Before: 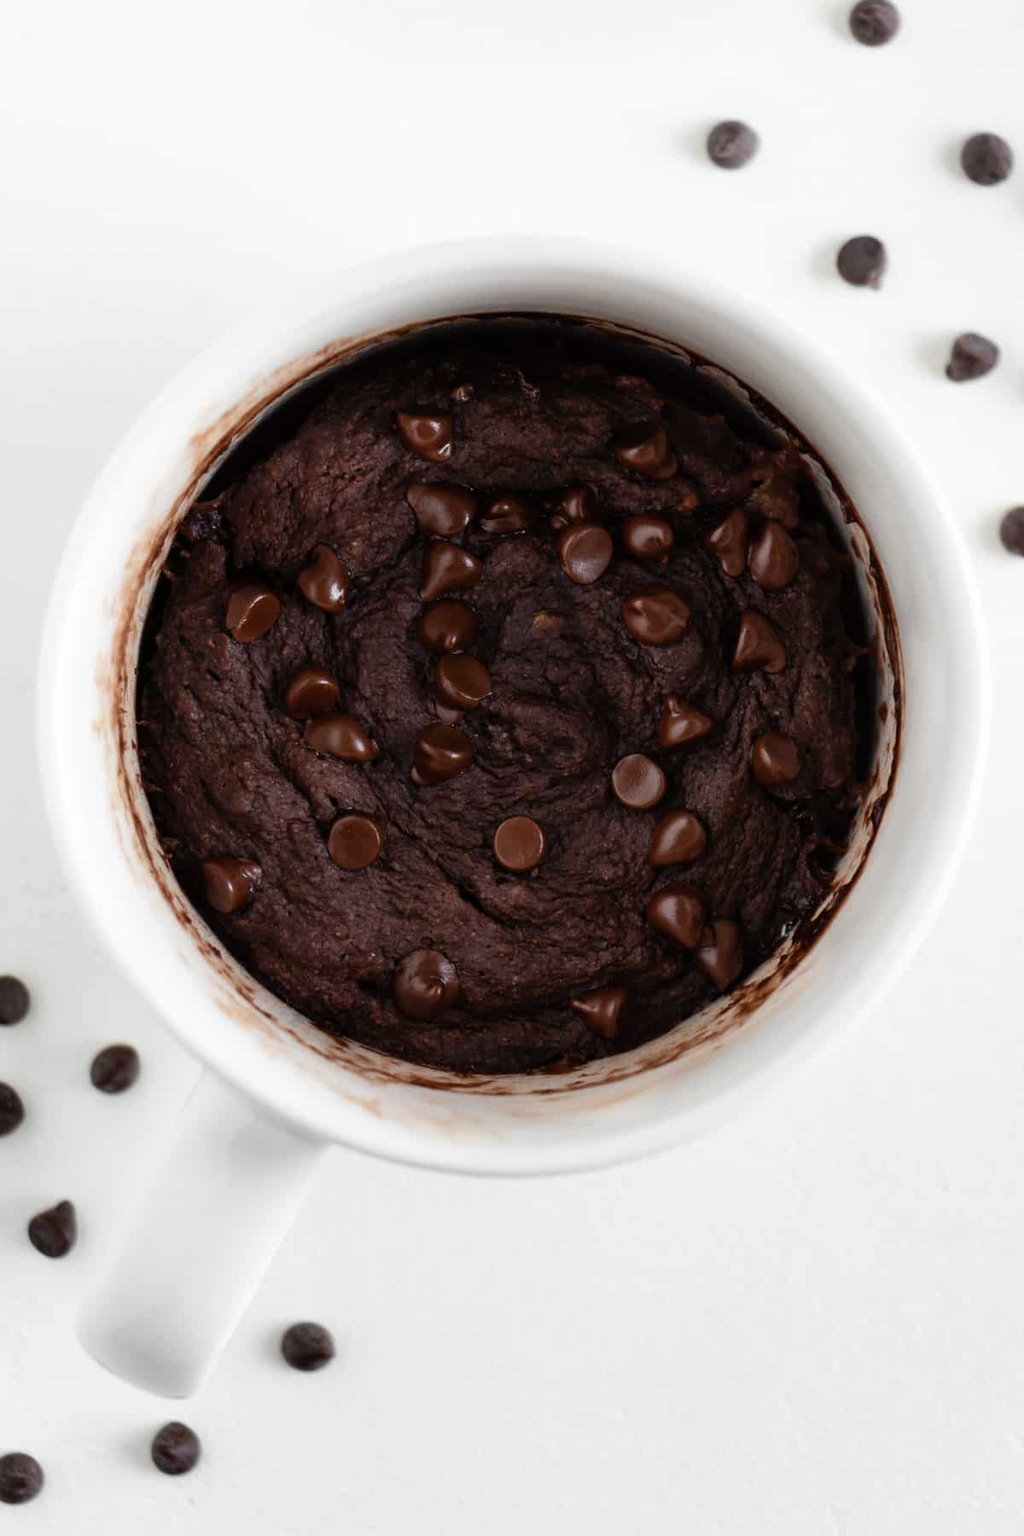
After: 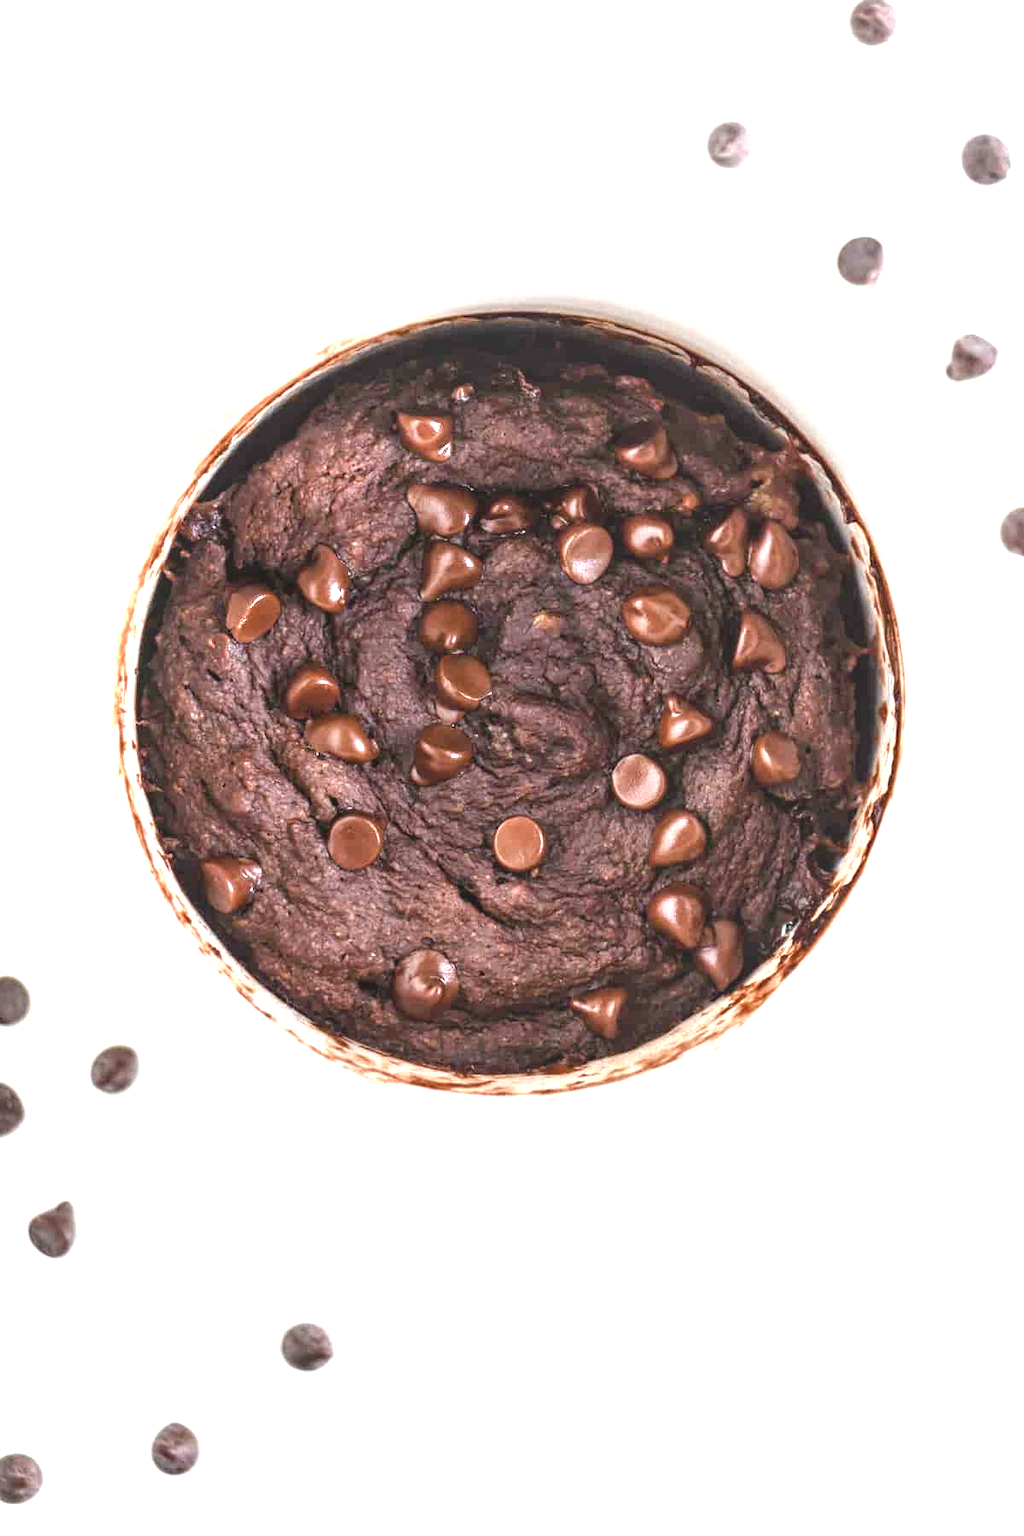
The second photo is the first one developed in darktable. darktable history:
local contrast: on, module defaults
exposure: black level correction 0.001, exposure 1.719 EV, compensate exposure bias true, compensate highlight preservation false
